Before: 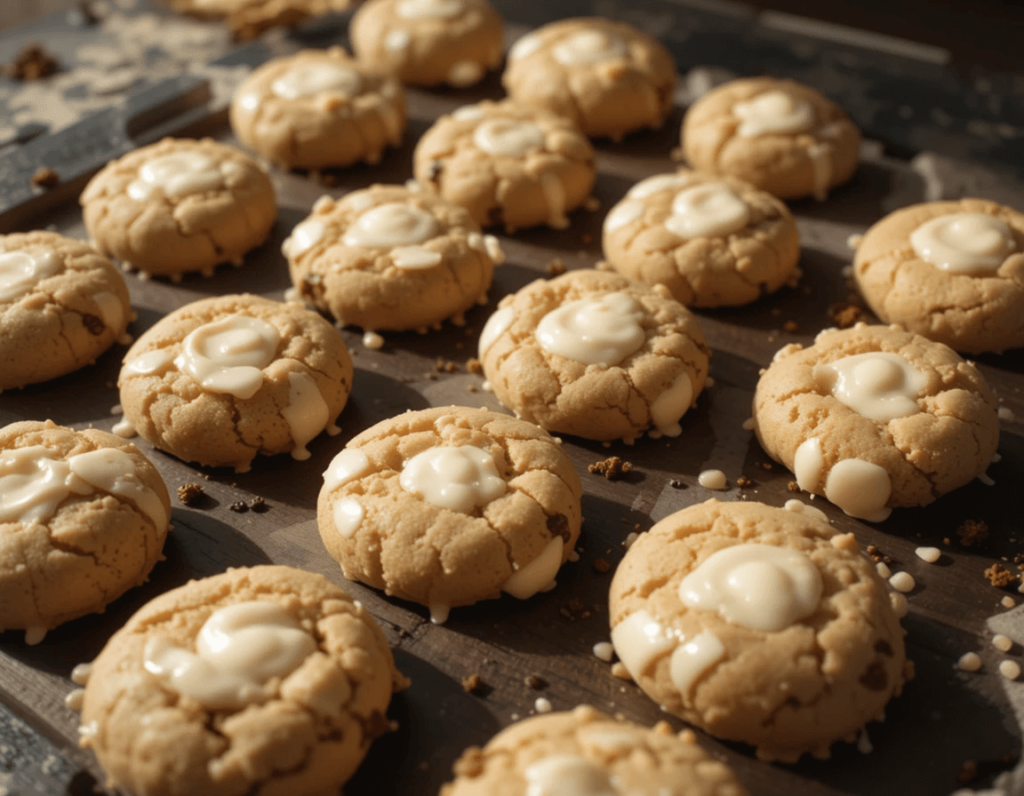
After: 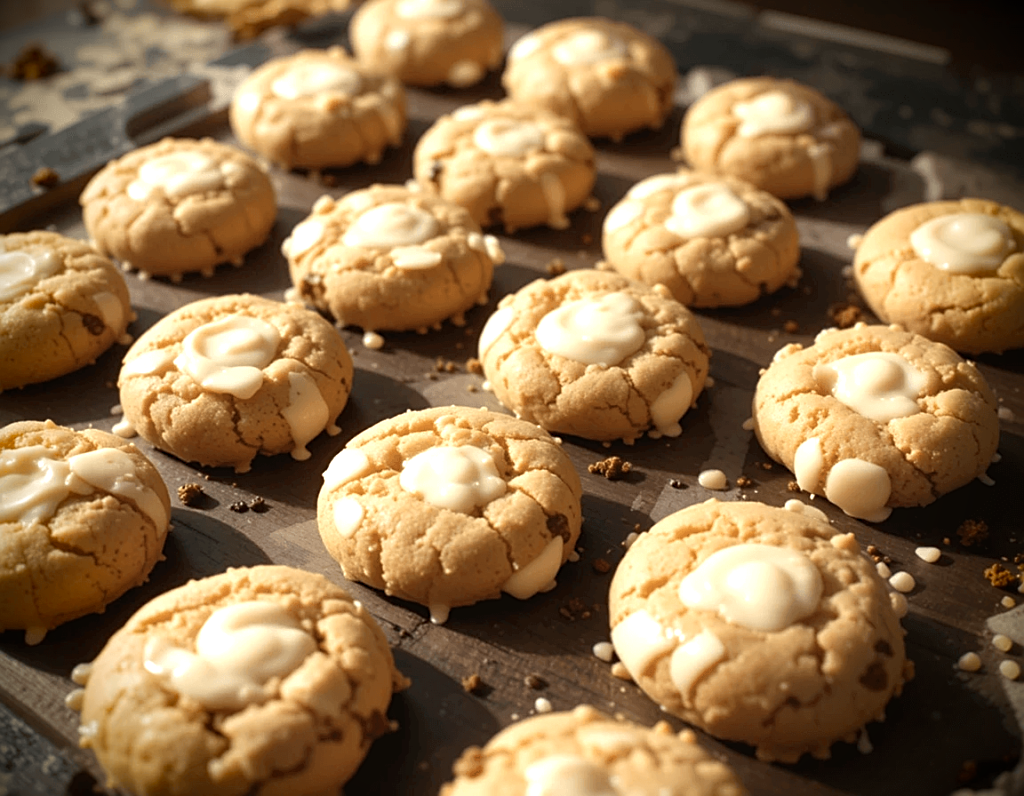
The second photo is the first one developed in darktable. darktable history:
vignetting: brightness -0.981, saturation 0.494
levels: levels [0, 0.476, 0.951]
exposure: black level correction 0.001, exposure 0.499 EV, compensate highlight preservation false
sharpen: on, module defaults
